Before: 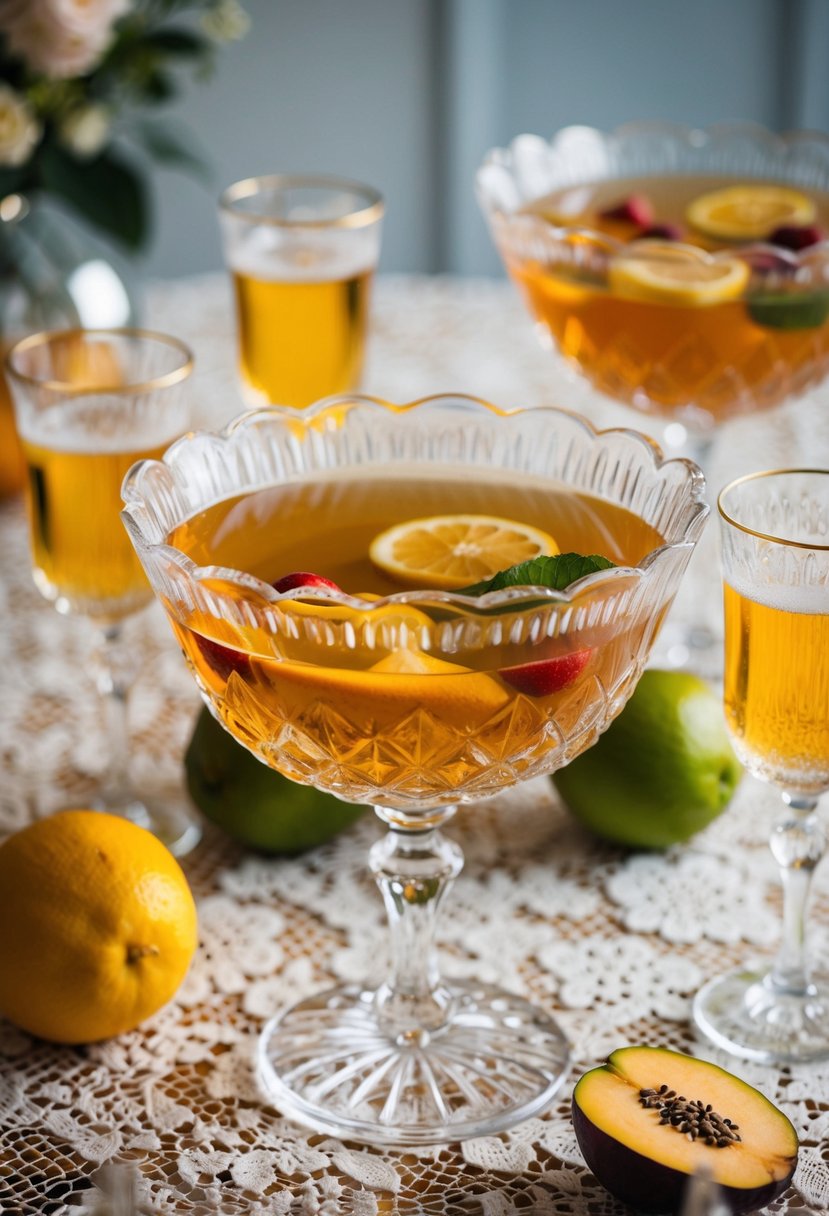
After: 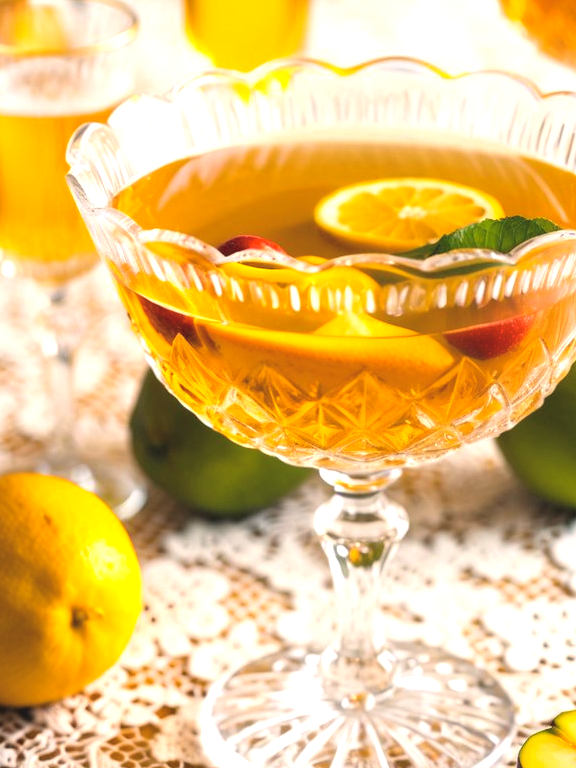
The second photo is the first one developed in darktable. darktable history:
shadows and highlights: radius 110.5, shadows 51.17, white point adjustment 9.01, highlights -2.84, soften with gaussian
color balance rgb: highlights gain › chroma 3.026%, highlights gain › hue 60.22°, global offset › luminance 0.266%, perceptual saturation grading › global saturation 29.971%
tone equalizer: on, module defaults
crop: left 6.733%, top 27.78%, right 23.728%, bottom 9.038%
exposure: black level correction 0, exposure 0.5 EV, compensate exposure bias true, compensate highlight preservation false
contrast brightness saturation: brightness 0.123
color correction: highlights b* -0.028, saturation 0.985
